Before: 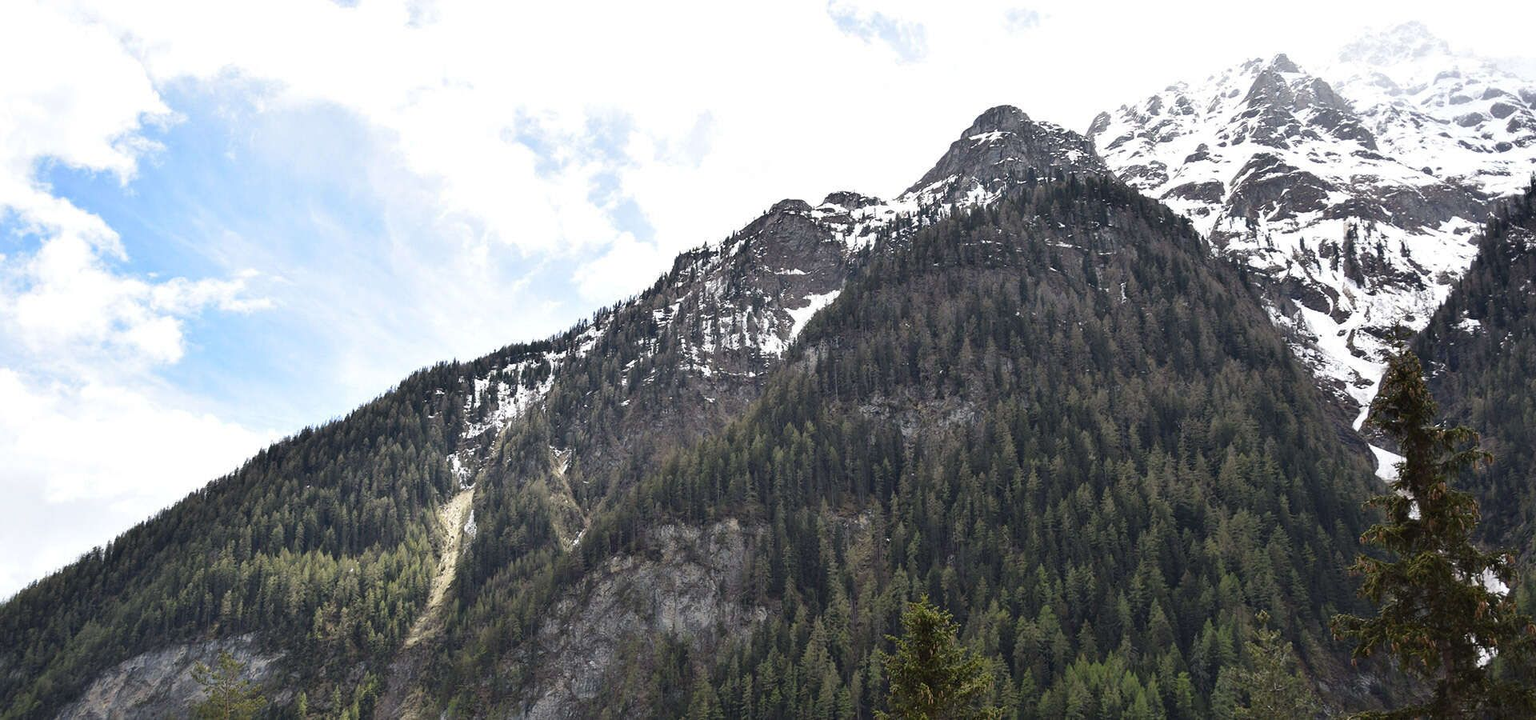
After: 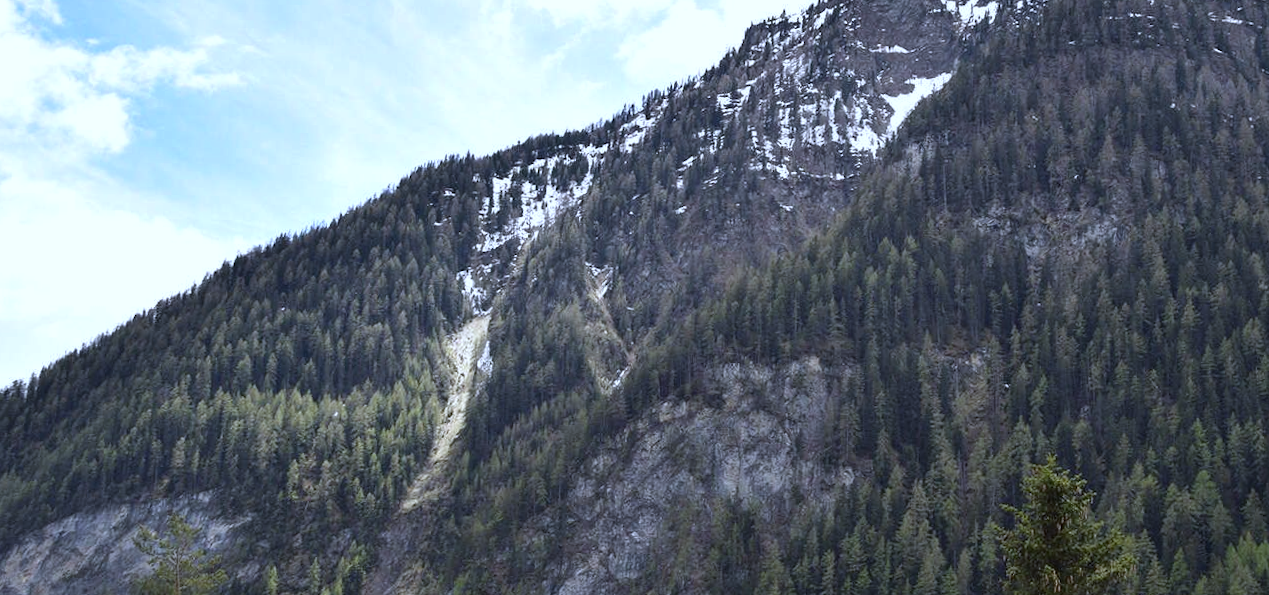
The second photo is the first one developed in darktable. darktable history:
crop and rotate: angle -0.82°, left 3.85%, top 31.828%, right 27.992%
white balance: red 0.948, green 1.02, blue 1.176
